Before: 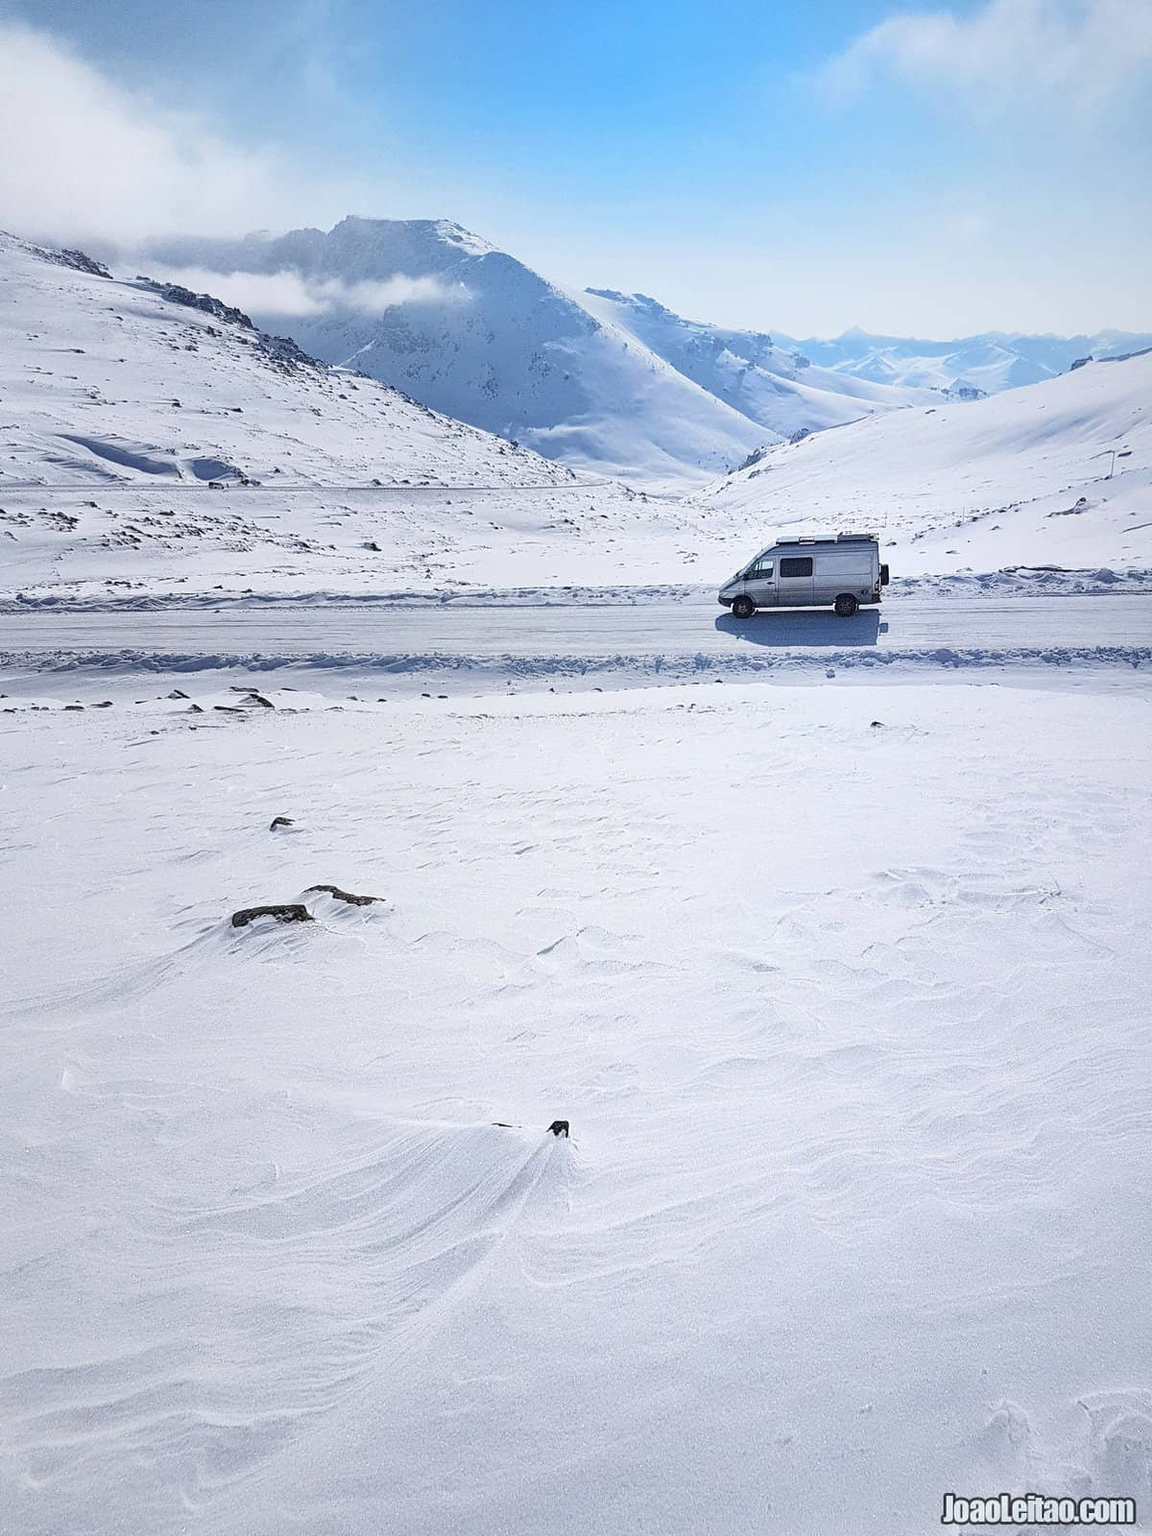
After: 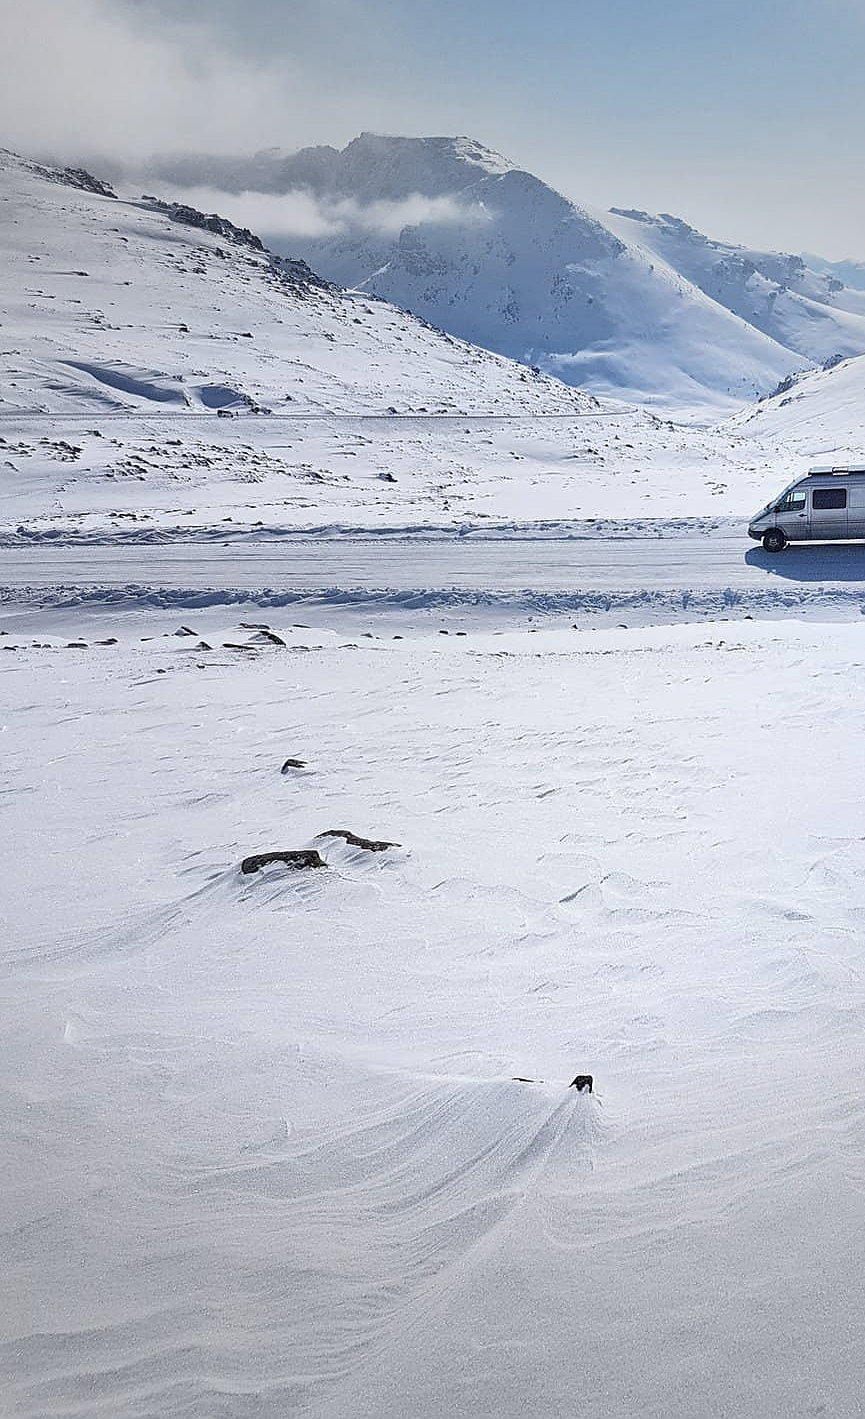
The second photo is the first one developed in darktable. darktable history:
crop: top 5.755%, right 27.87%, bottom 5.556%
sharpen: radius 0.971, amount 0.61
shadows and highlights: shadows 73.54, highlights -25.67, soften with gaussian
vignetting: fall-off start 70.3%, brightness -0.283, width/height ratio 1.335
